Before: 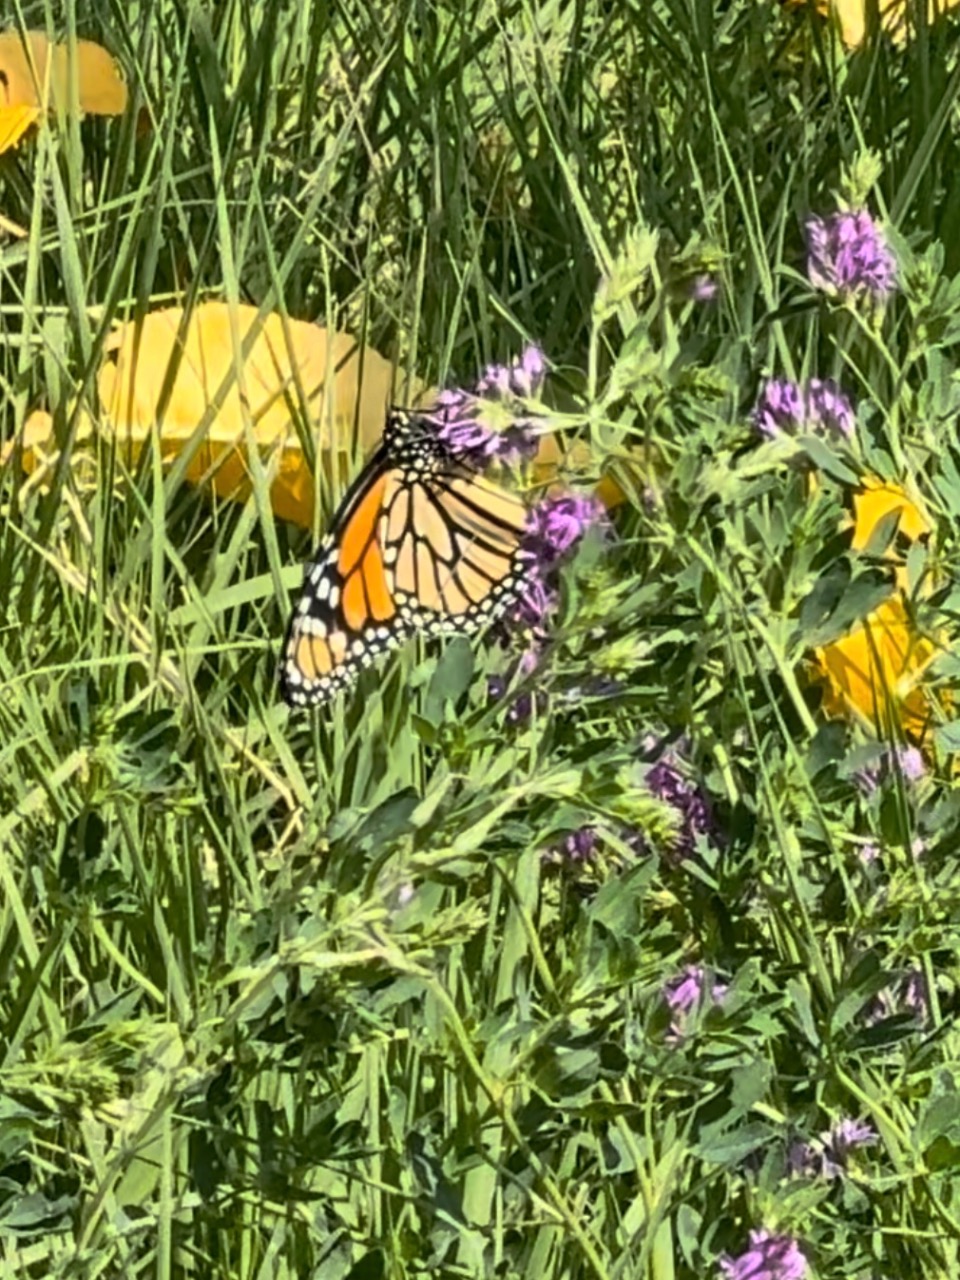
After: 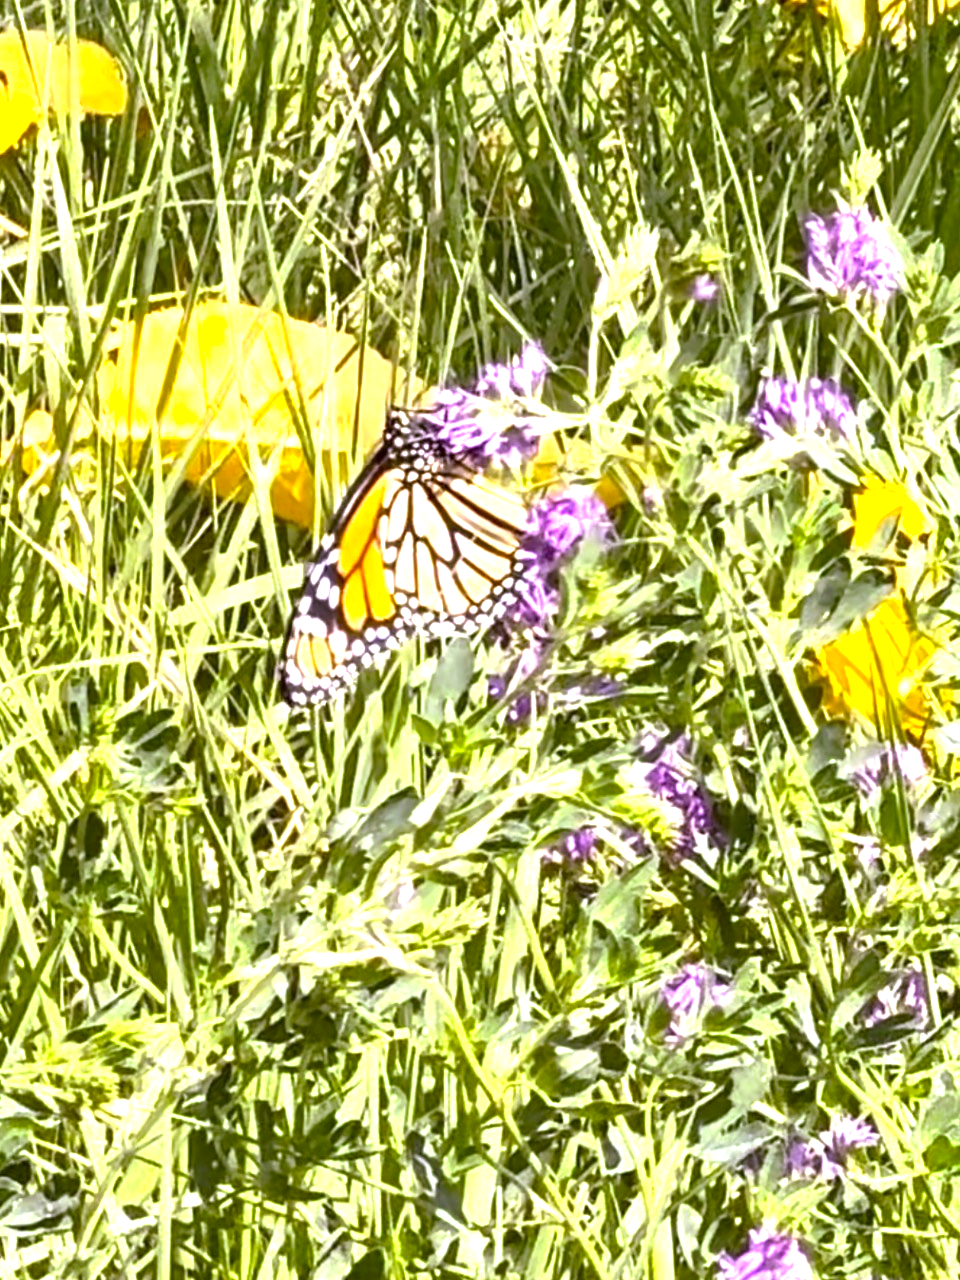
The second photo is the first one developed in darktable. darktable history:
color correction: highlights a* -0.482, highlights b* 40, shadows a* 9.8, shadows b* -0.161
exposure: black level correction 0, exposure 1.379 EV, compensate exposure bias true, compensate highlight preservation false
white balance: red 0.98, blue 1.61
